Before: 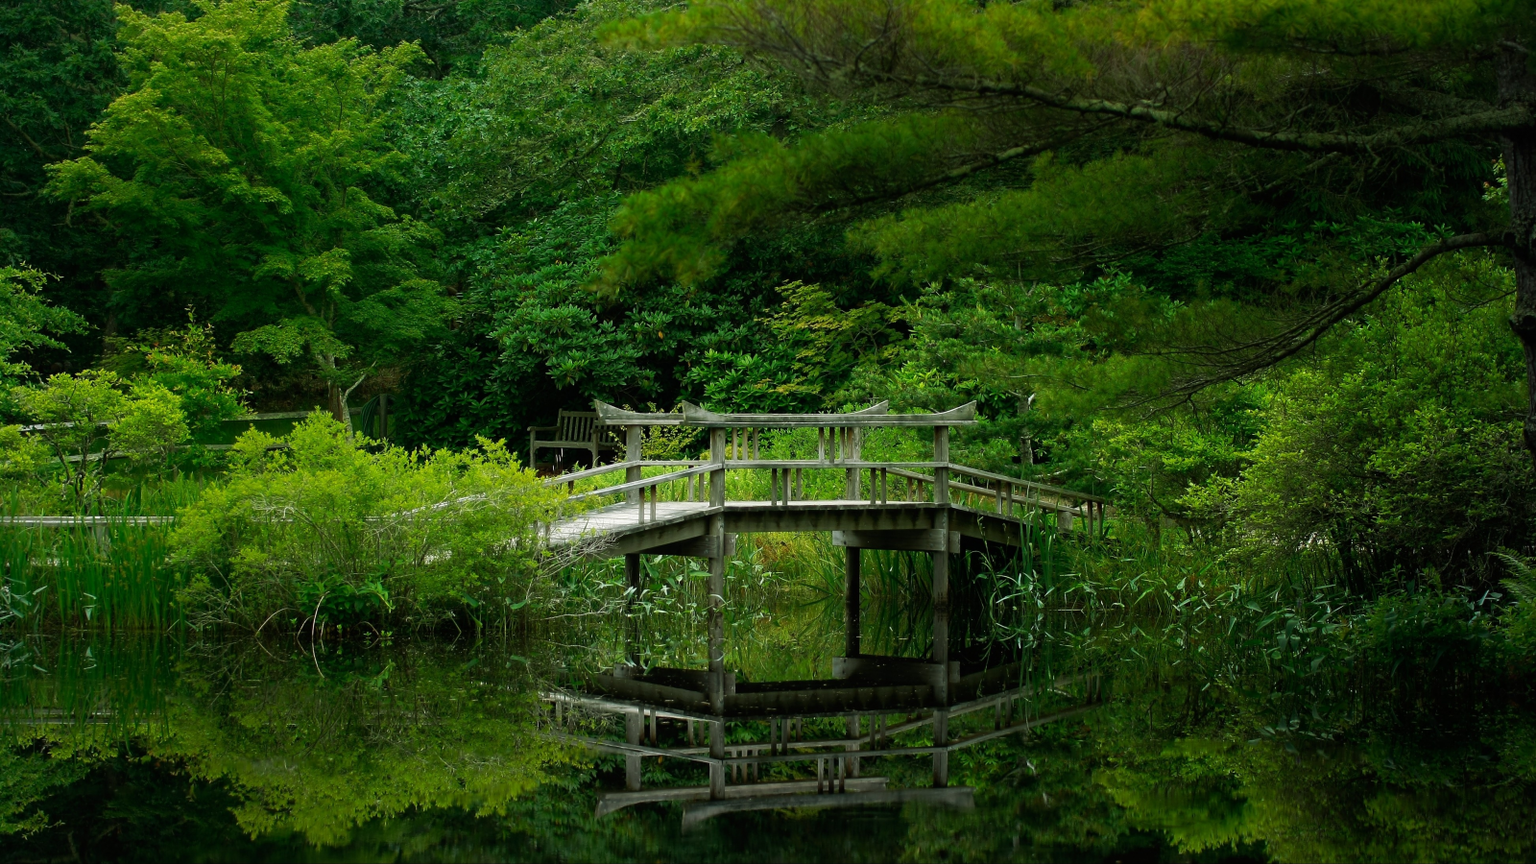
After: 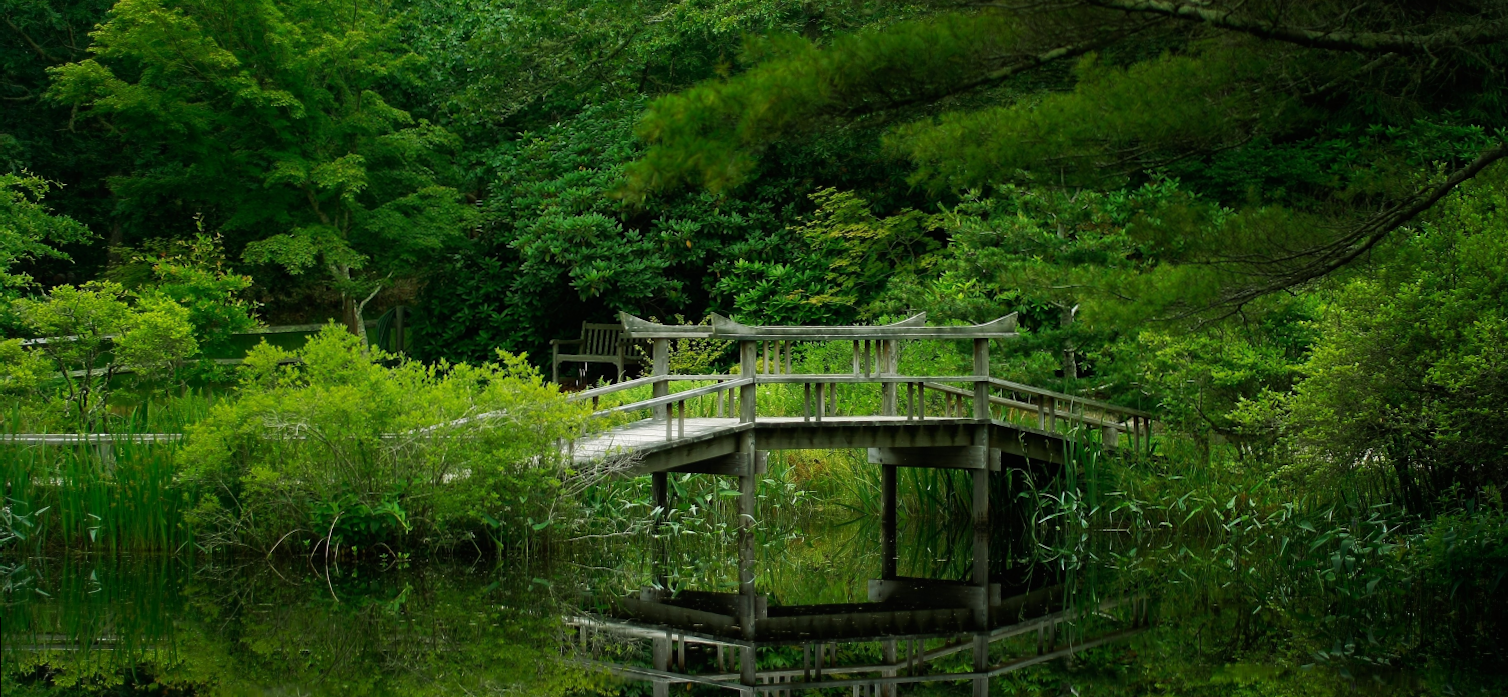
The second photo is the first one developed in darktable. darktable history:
color correction: highlights b* 0.014
crop and rotate: angle 0.08°, top 11.803%, right 5.8%, bottom 10.887%
